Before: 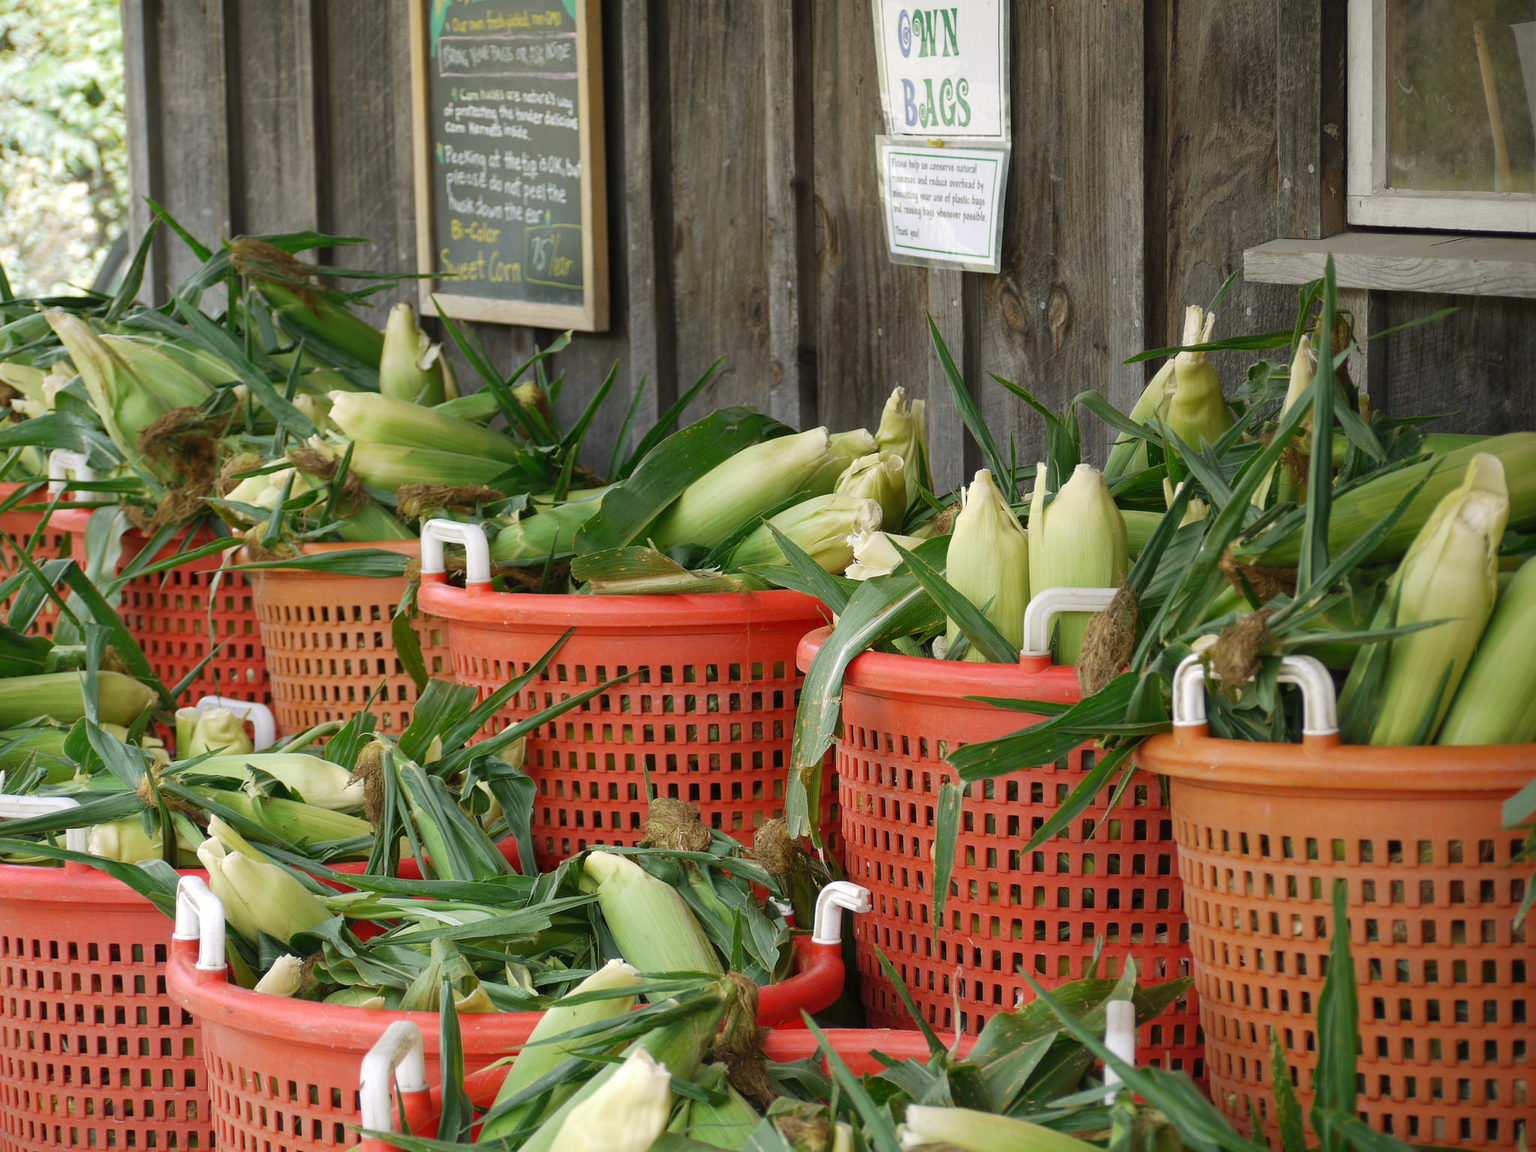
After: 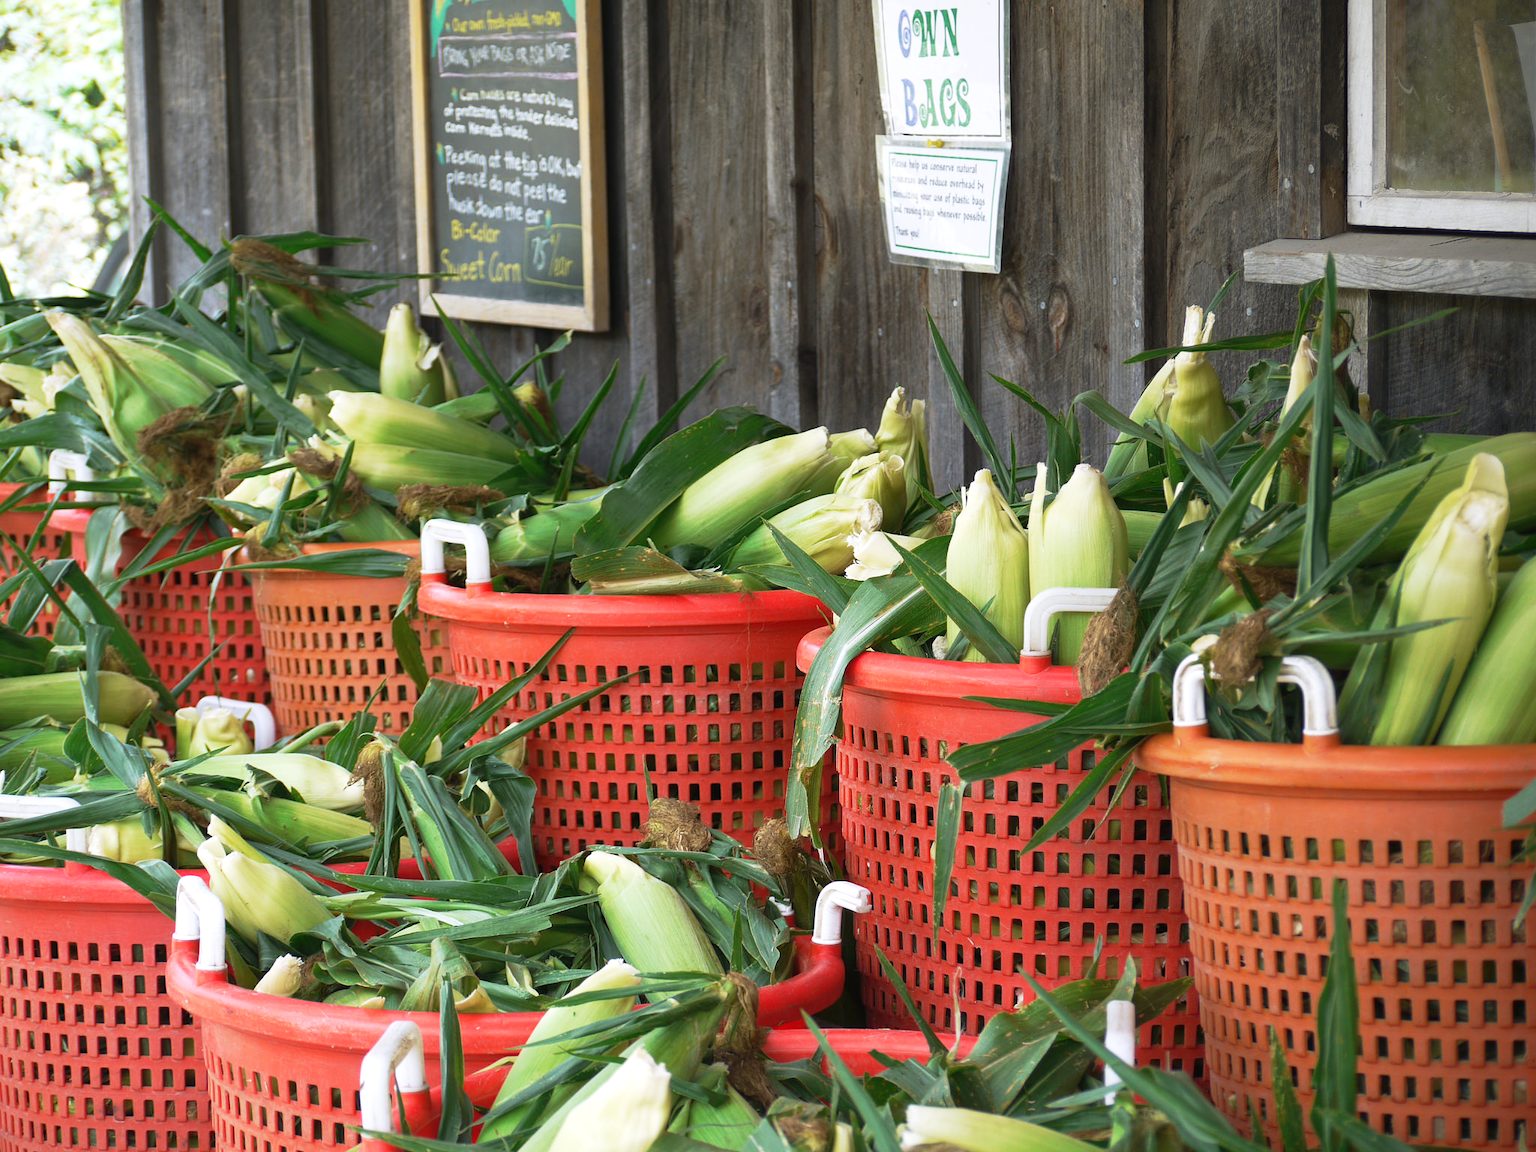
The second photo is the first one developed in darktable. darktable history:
color calibration: illuminant as shot in camera, x 0.358, y 0.373, temperature 4628.91 K
exposure: exposure 0.201 EV, compensate highlight preservation false
base curve: curves: ch0 [(0, 0) (0.257, 0.25) (0.482, 0.586) (0.757, 0.871) (1, 1)], preserve colors none
